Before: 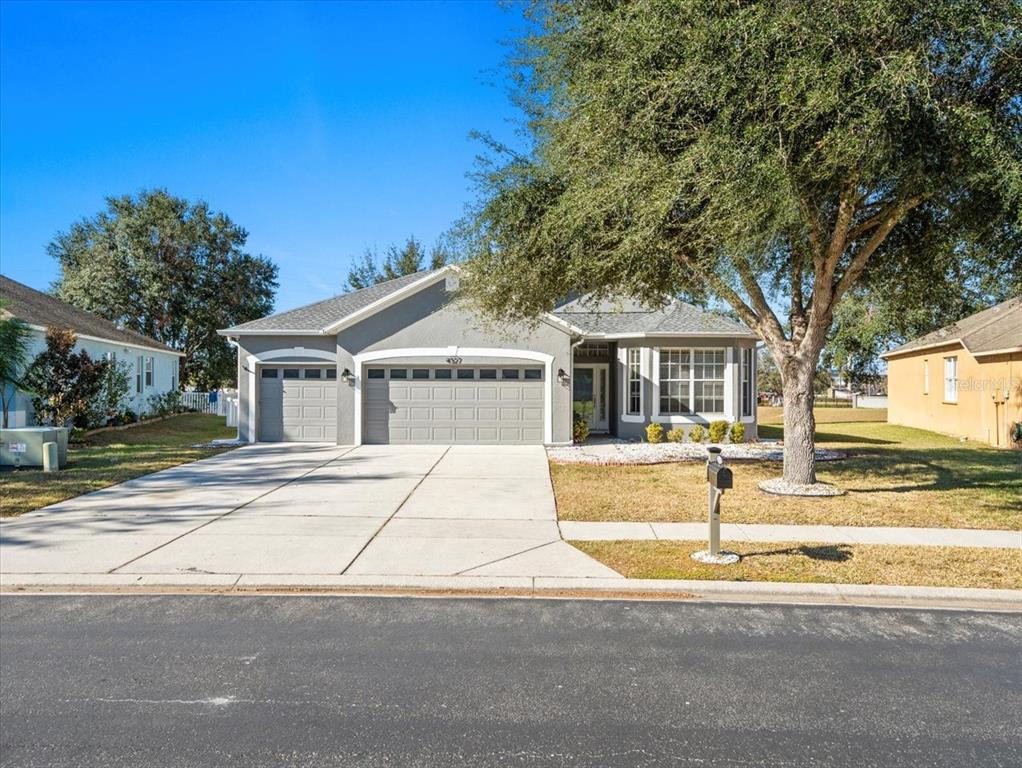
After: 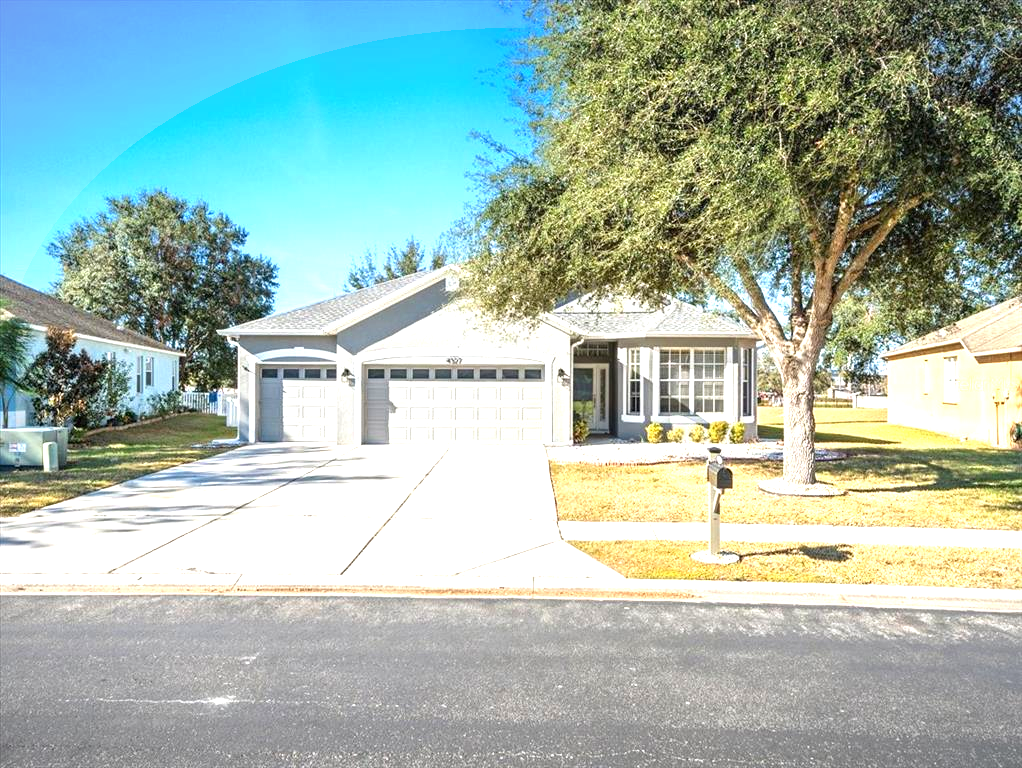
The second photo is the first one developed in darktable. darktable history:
vignetting: fall-off start 100.11%, brightness -0.396, saturation -0.308, width/height ratio 1.303, unbound false
exposure: exposure 1.136 EV, compensate exposure bias true, compensate highlight preservation false
